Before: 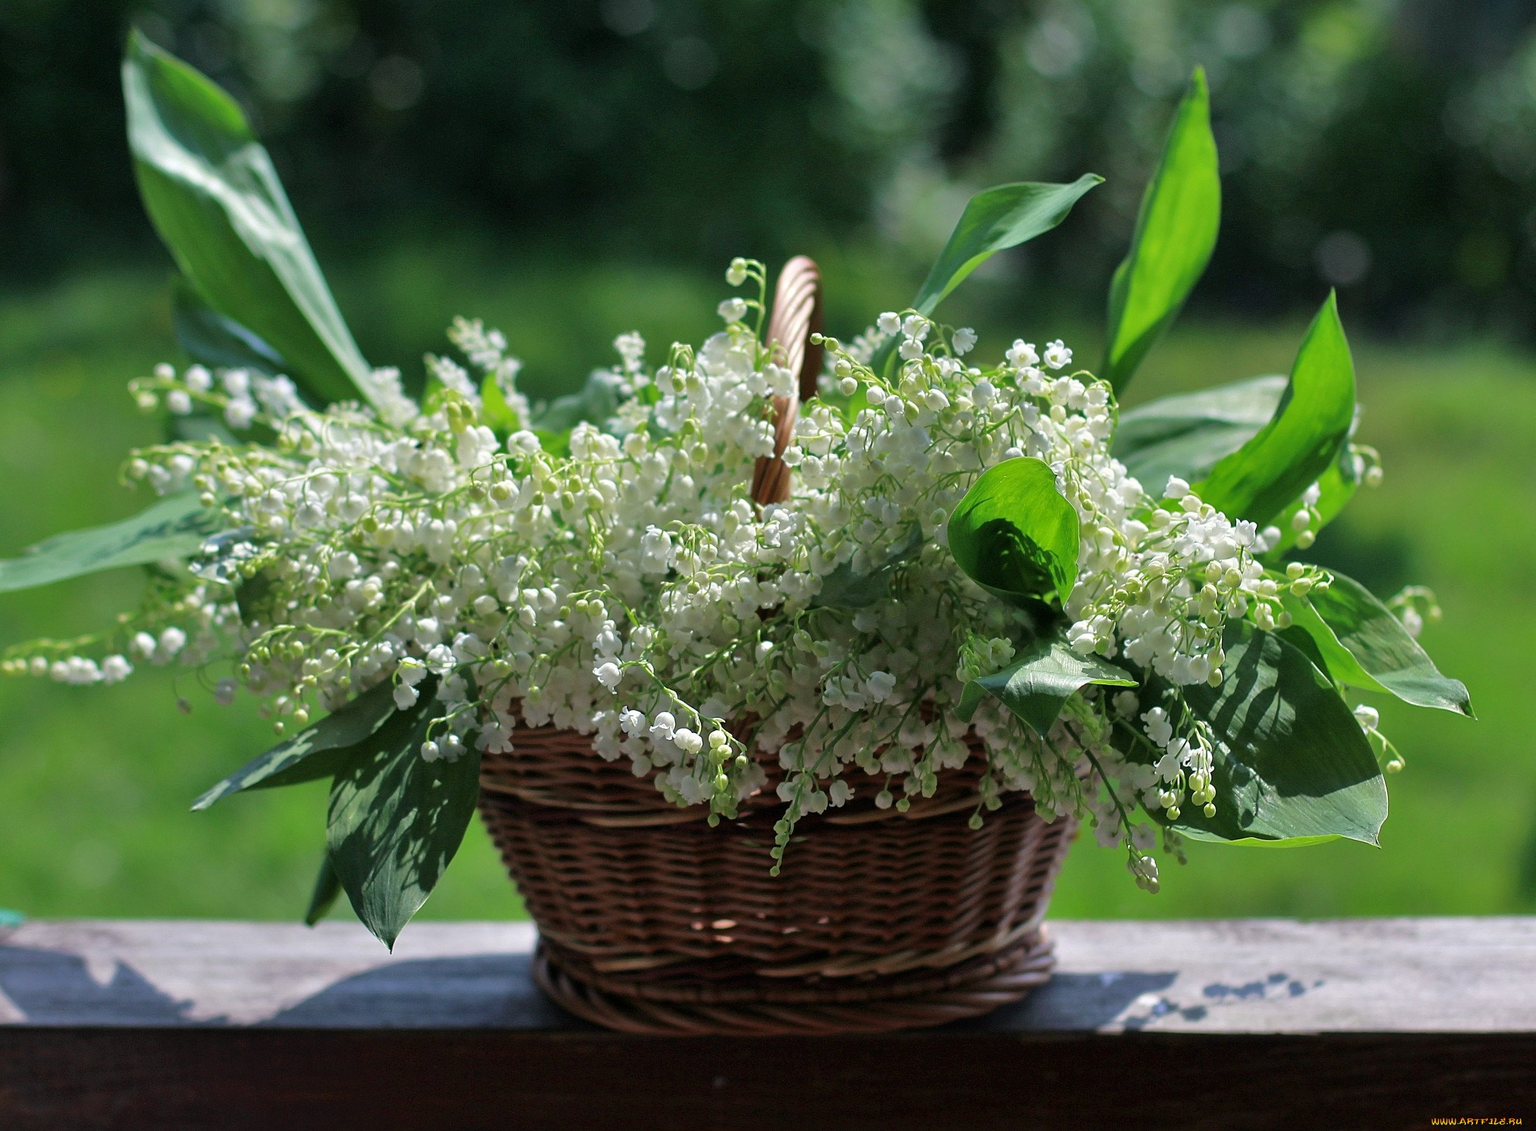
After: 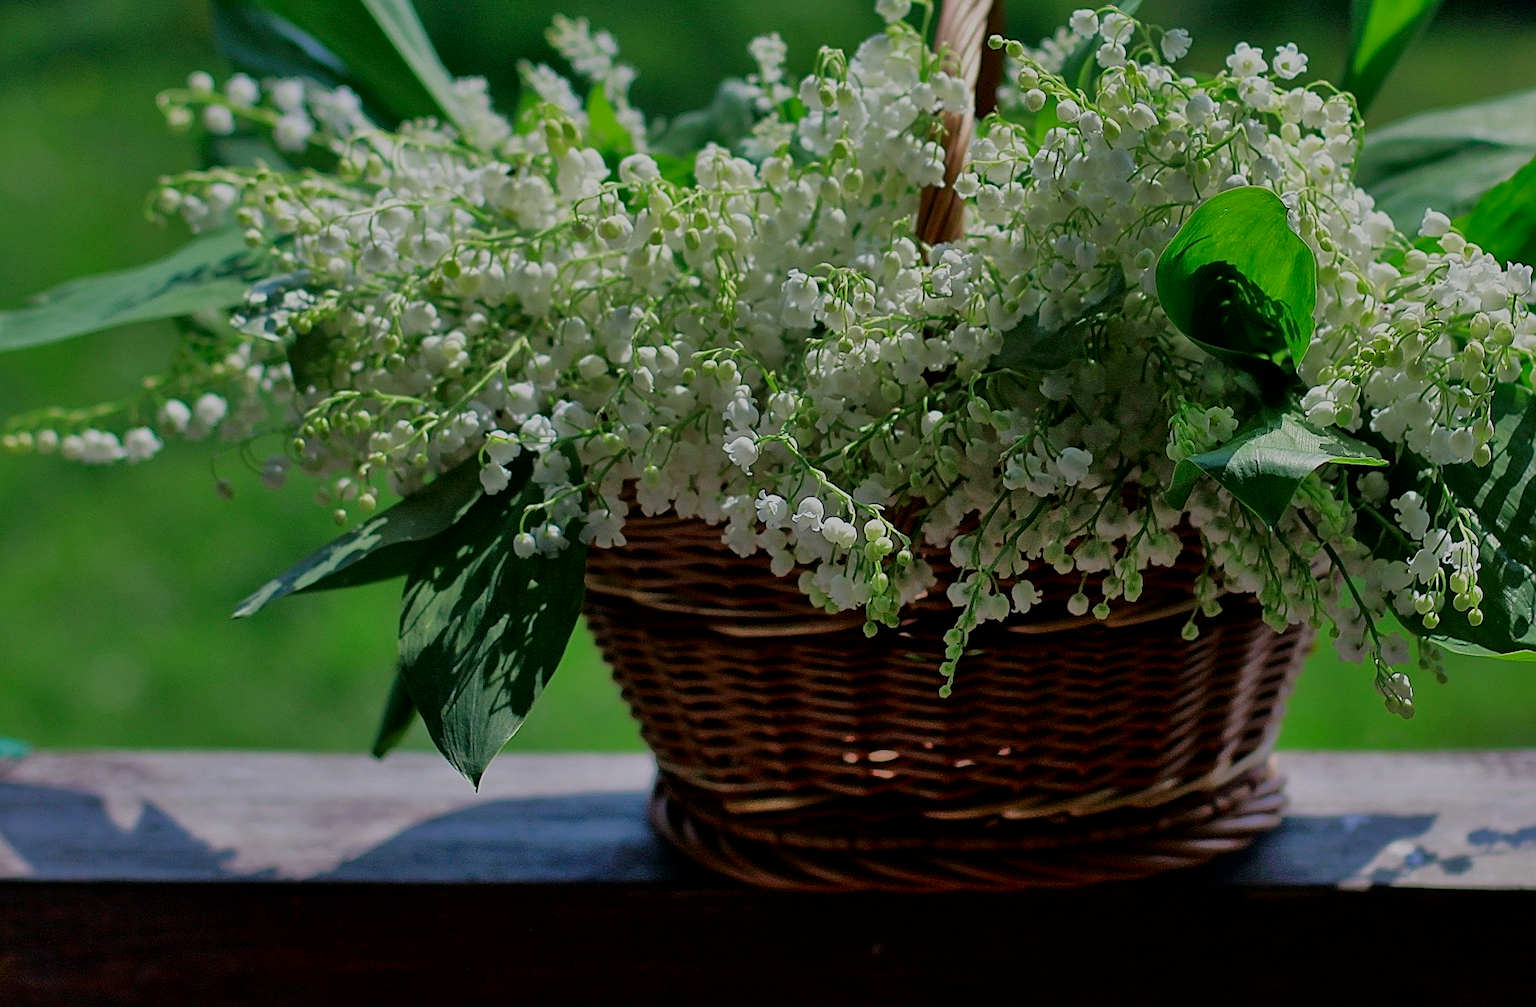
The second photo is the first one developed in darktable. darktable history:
filmic rgb: black relative exposure -7.65 EV, white relative exposure 4.56 EV, hardness 3.61, color science v6 (2022)
exposure: exposure -0.072 EV, compensate exposure bias true, compensate highlight preservation false
contrast brightness saturation: brightness -0.204, saturation 0.081
velvia: strength 6.05%
sharpen: on, module defaults
crop: top 26.95%, right 17.956%
shadows and highlights: on, module defaults
color zones: curves: ch1 [(0.113, 0.438) (0.75, 0.5)]; ch2 [(0.12, 0.526) (0.75, 0.5)]
